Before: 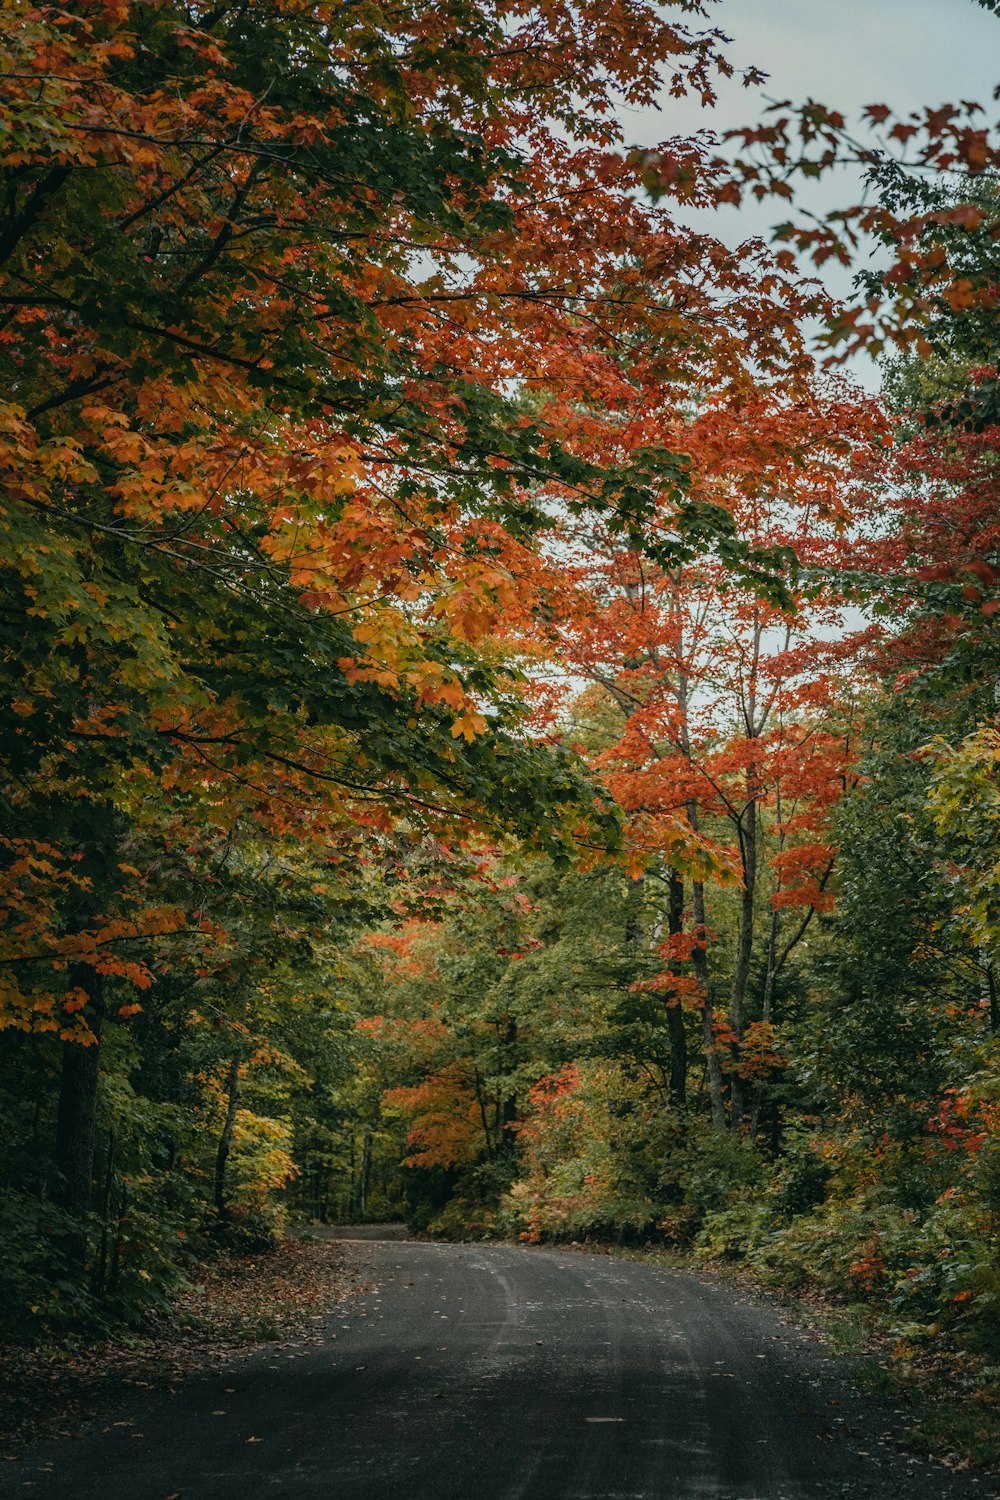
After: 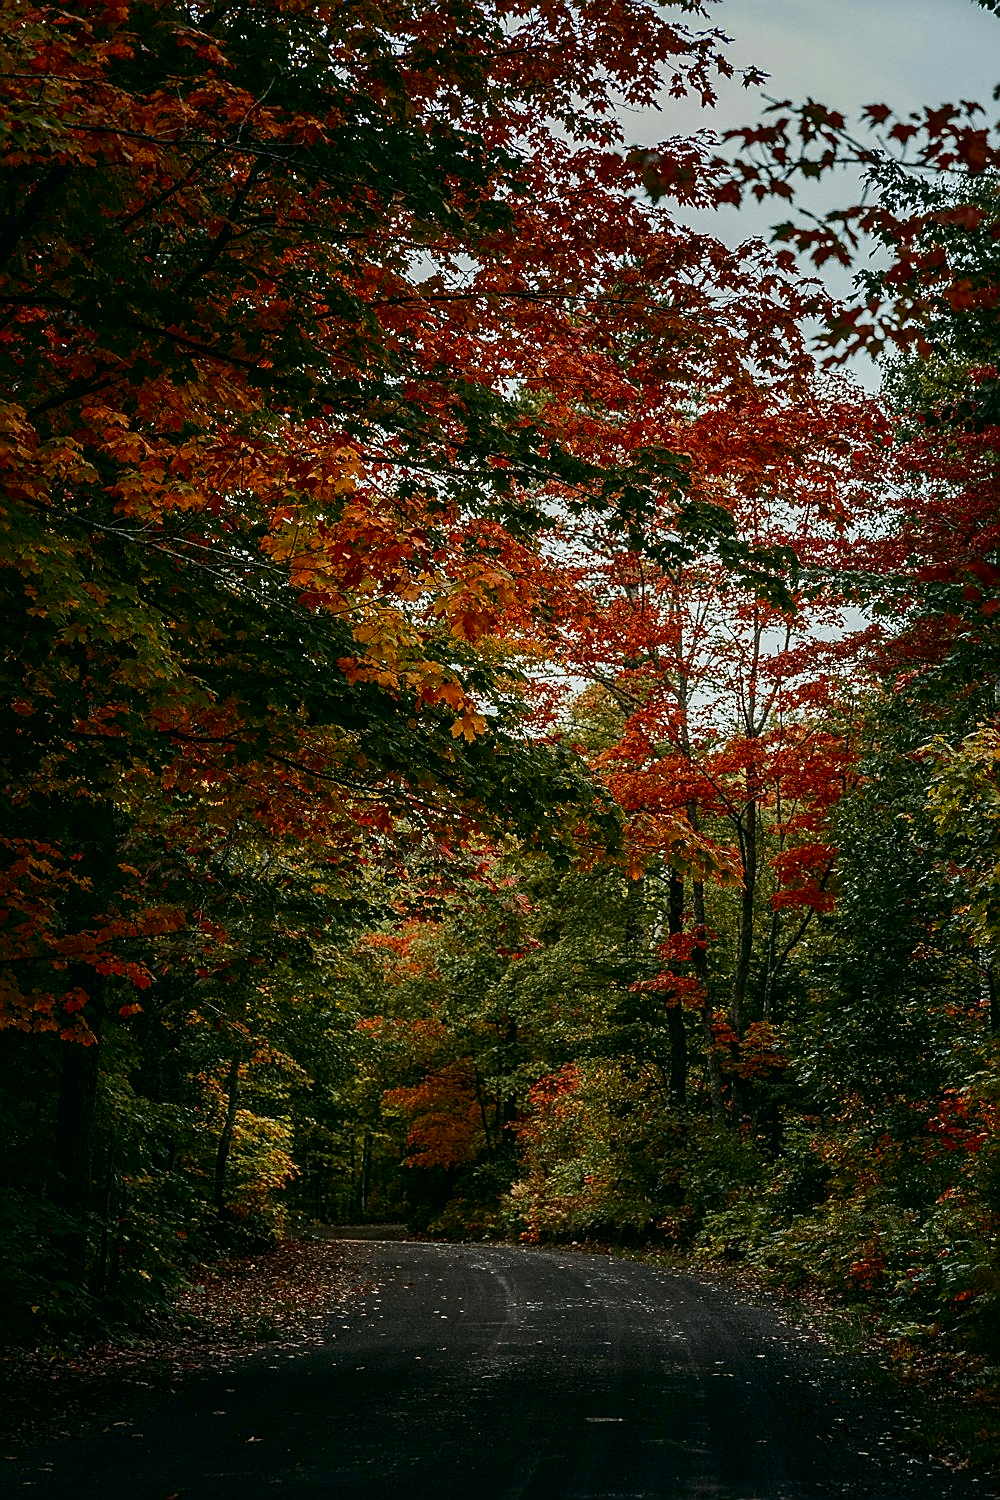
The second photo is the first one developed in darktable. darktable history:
sharpen: radius 1.4, amount 1.25, threshold 0.7
contrast brightness saturation: contrast 0.19, brightness -0.24, saturation 0.11
